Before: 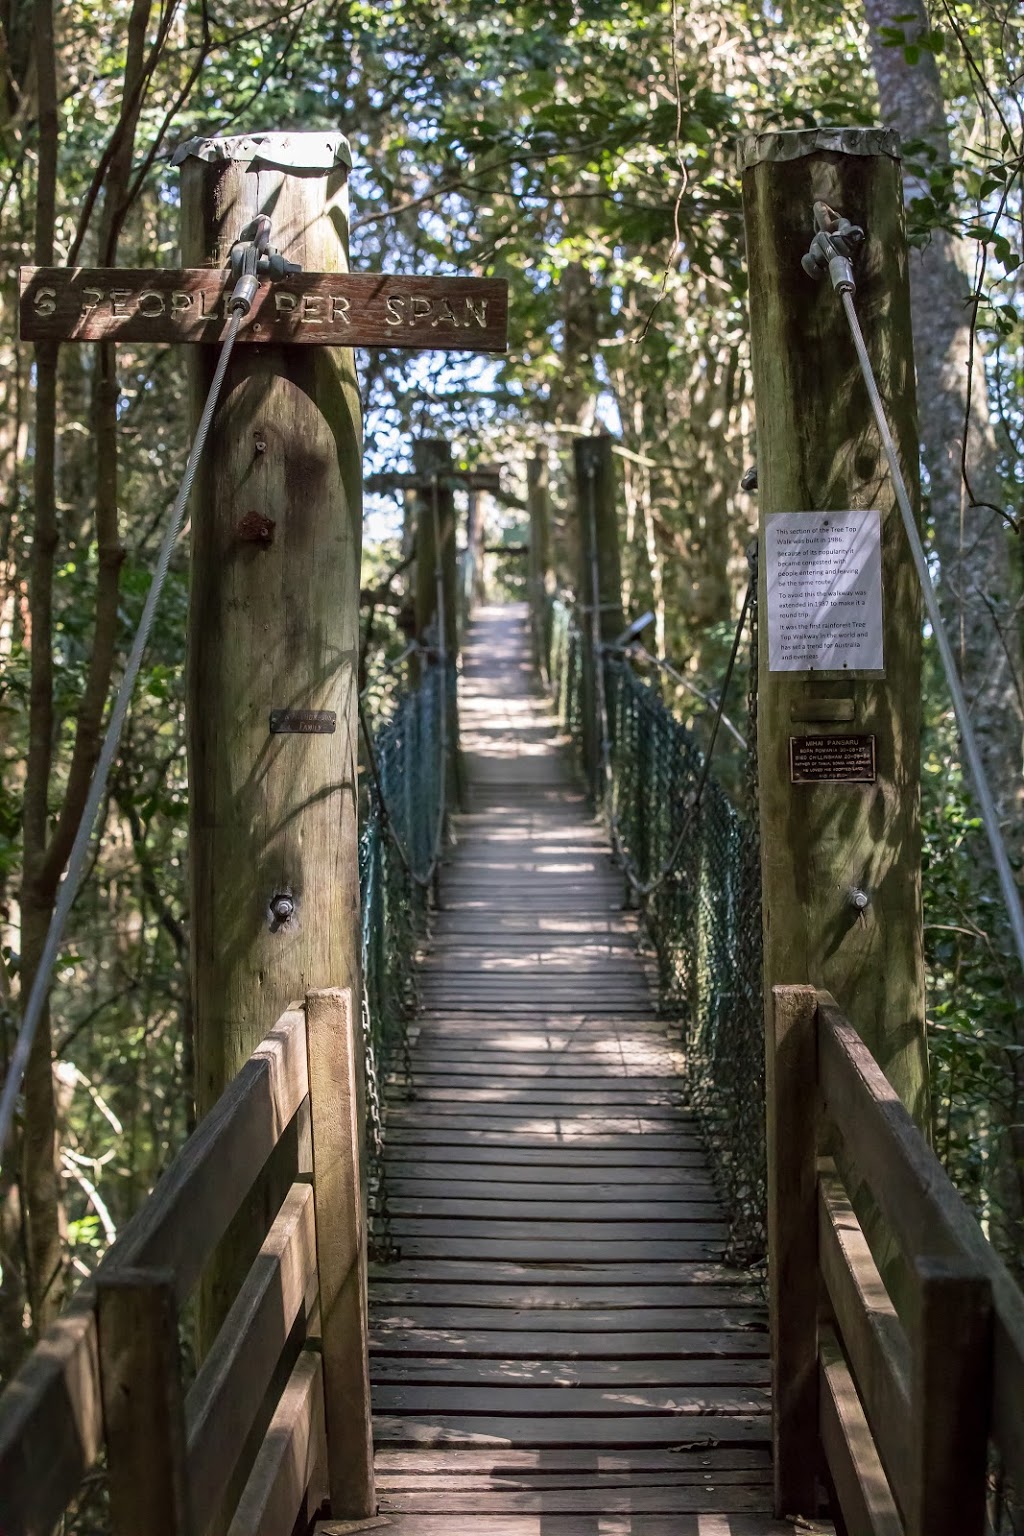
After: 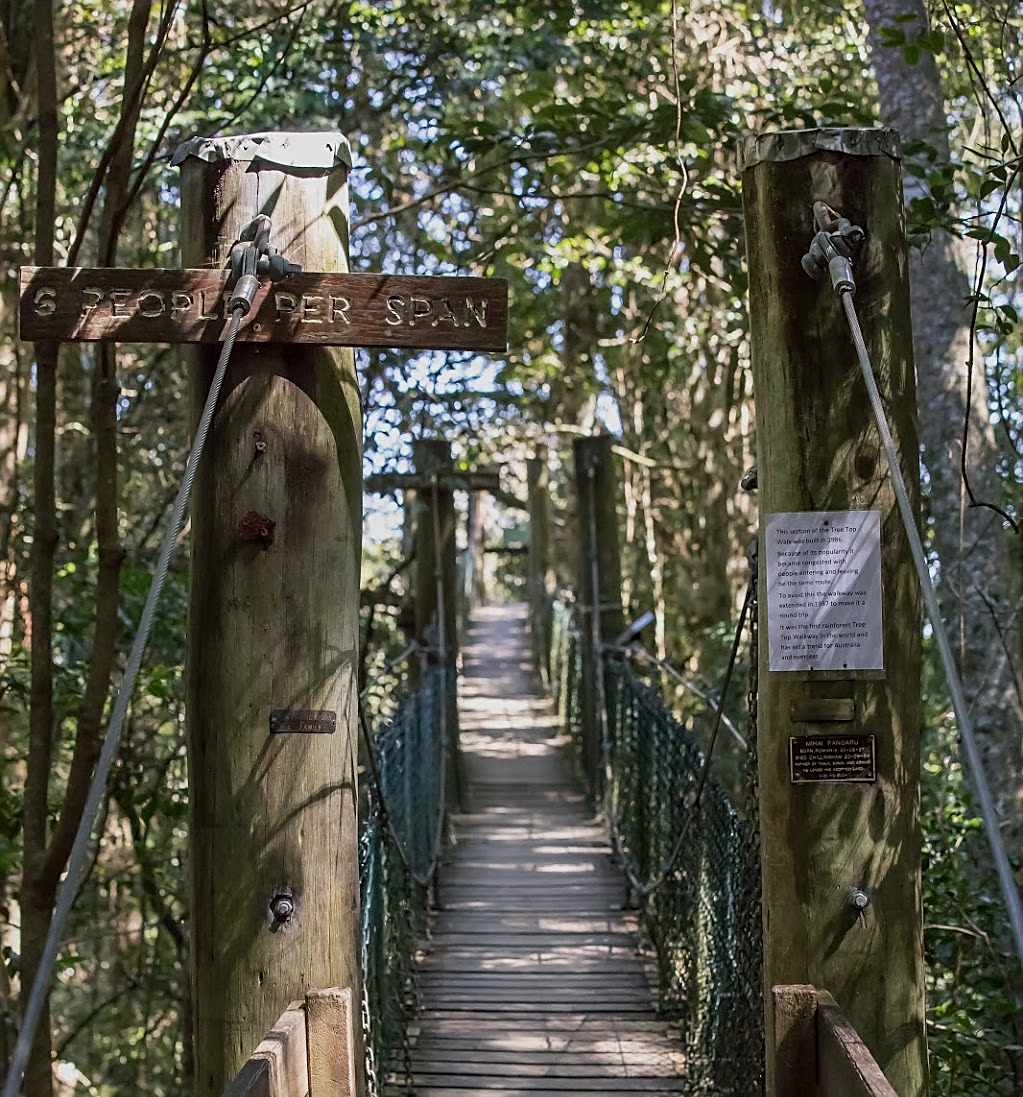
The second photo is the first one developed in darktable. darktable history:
sharpen: on, module defaults
exposure: exposure -0.153 EV
crop: bottom 28.576%
